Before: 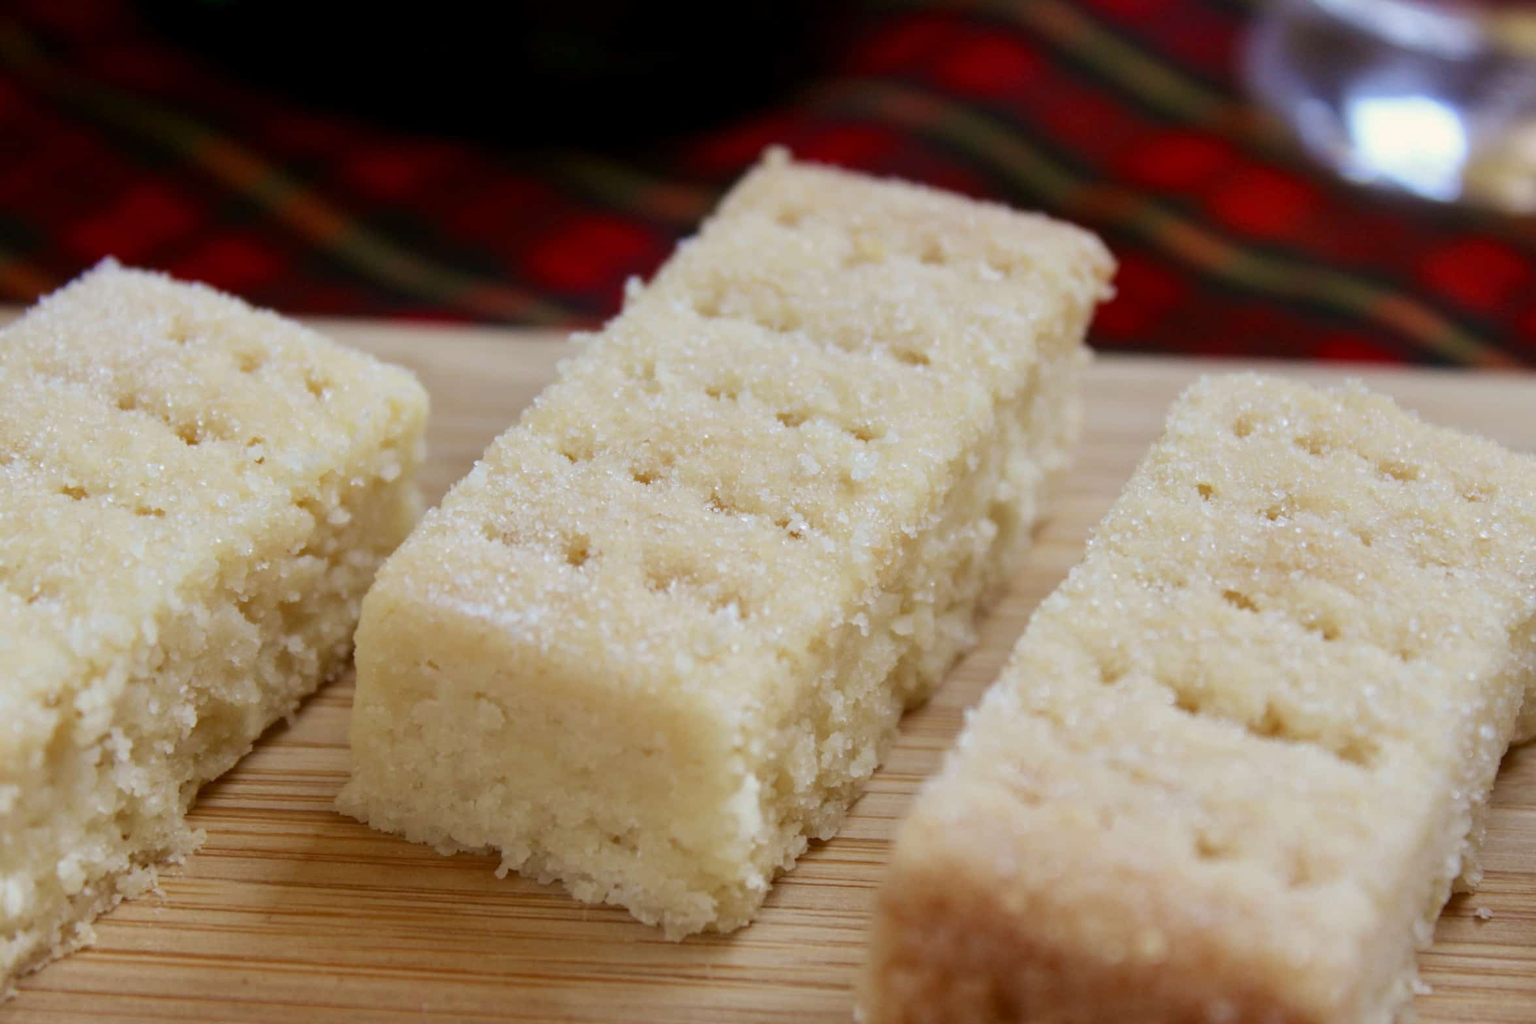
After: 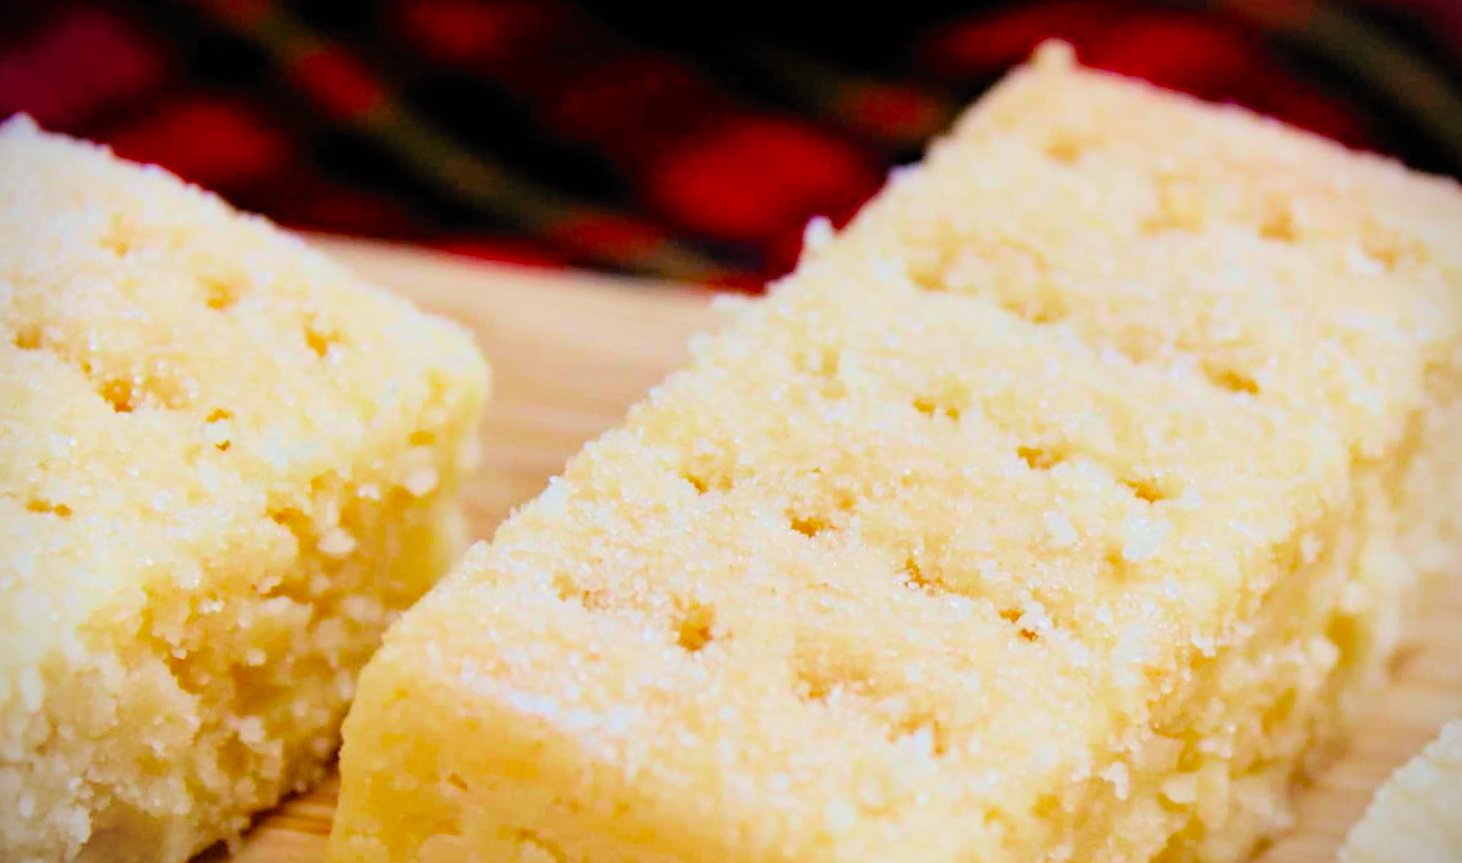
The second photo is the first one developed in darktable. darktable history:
crop and rotate: angle -5.31°, left 2.227%, top 6.903%, right 27.214%, bottom 30.597%
haze removal: strength 0.285, distance 0.246, adaptive false
exposure: black level correction 0, exposure 1.1 EV, compensate exposure bias true, compensate highlight preservation false
vignetting: fall-off start 88.98%, fall-off radius 43.33%, width/height ratio 1.16
filmic rgb: black relative exposure -4.4 EV, white relative exposure 5.01 EV, hardness 2.21, latitude 39.76%, contrast 1.155, highlights saturation mix 11.1%, shadows ↔ highlights balance 0.879%, color science v5 (2021), contrast in shadows safe, contrast in highlights safe, enable highlight reconstruction true
